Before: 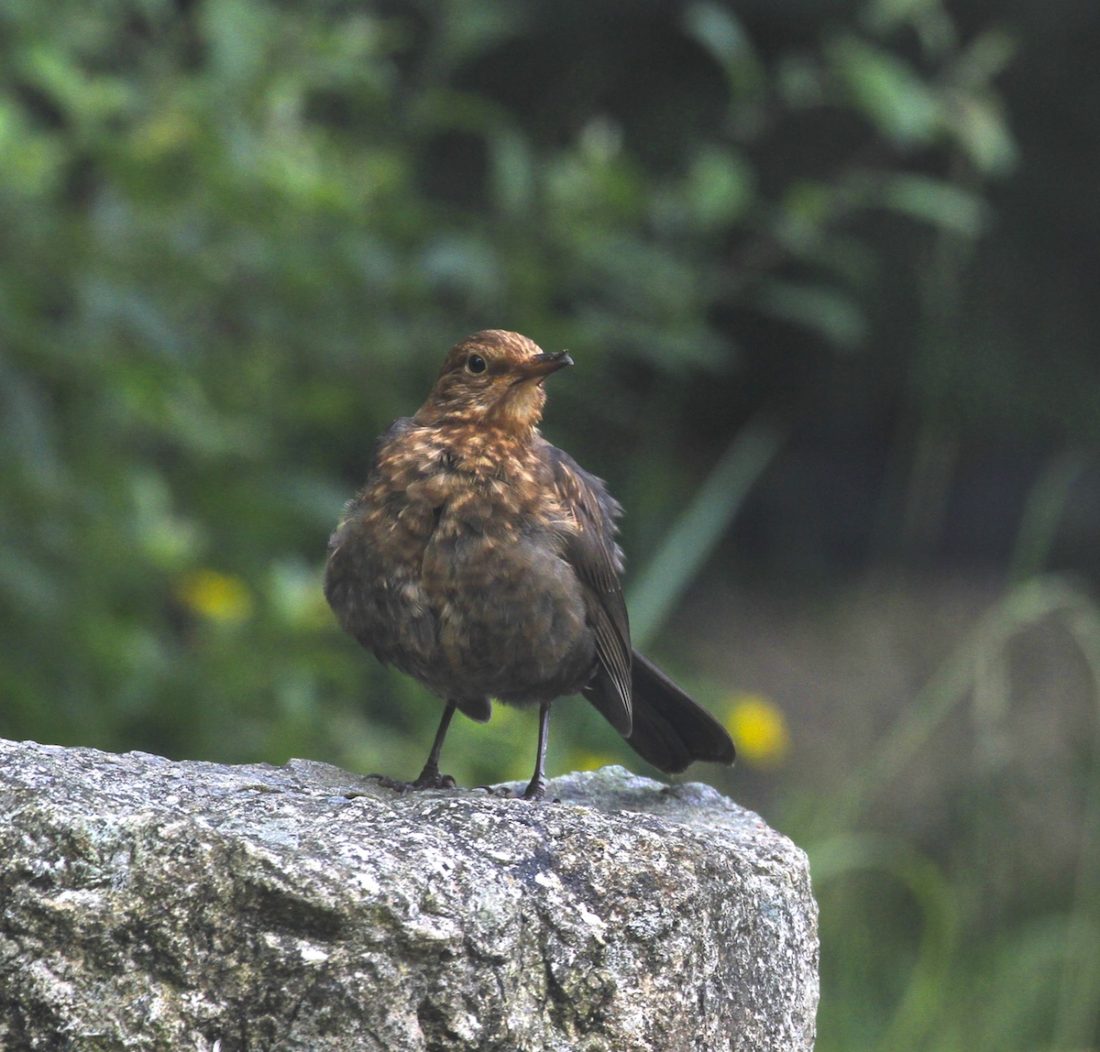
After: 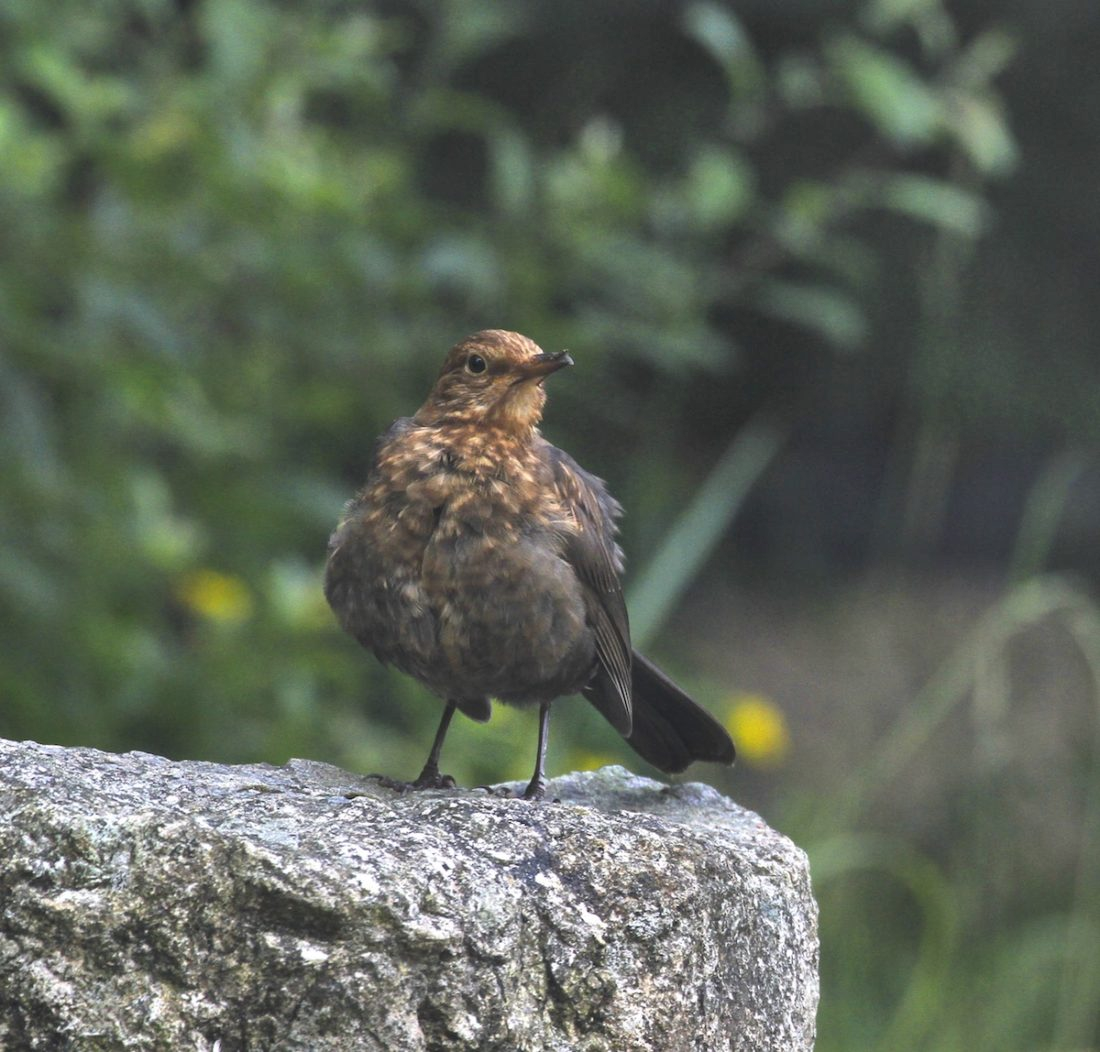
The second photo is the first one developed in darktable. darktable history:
color contrast: green-magenta contrast 0.96
base curve: curves: ch0 [(0, 0) (0.297, 0.298) (1, 1)], preserve colors none
shadows and highlights: highlights color adjustment 0%, soften with gaussian
contrast brightness saturation: saturation -0.04
